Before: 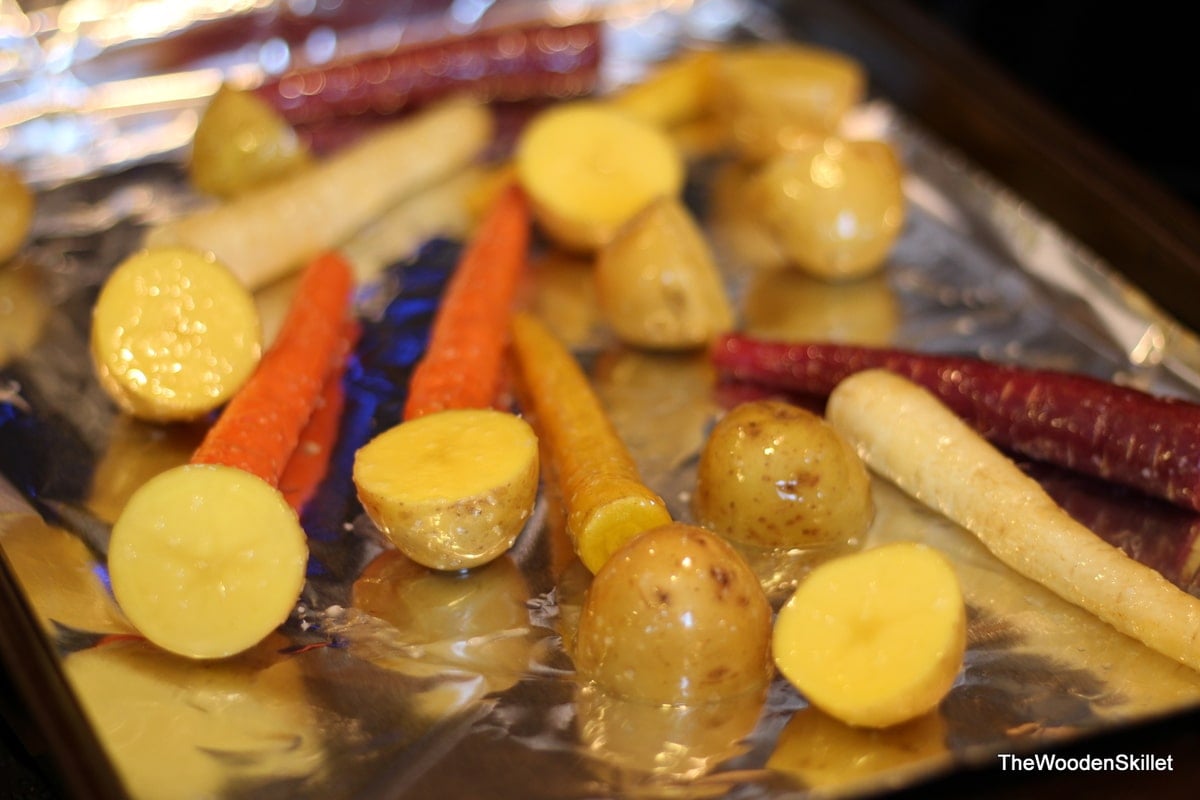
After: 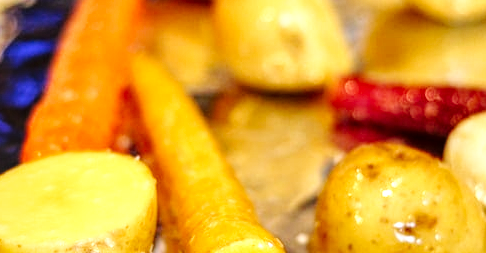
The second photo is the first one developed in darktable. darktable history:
base curve: curves: ch0 [(0, 0) (0.032, 0.025) (0.121, 0.166) (0.206, 0.329) (0.605, 0.79) (1, 1)], preserve colors none
local contrast: detail 144%
tone equalizer: -8 EV -0.743 EV, -7 EV -0.682 EV, -6 EV -0.567 EV, -5 EV -0.397 EV, -3 EV 0.378 EV, -2 EV 0.6 EV, -1 EV 0.684 EV, +0 EV 0.732 EV
crop: left 31.9%, top 32.25%, right 27.572%, bottom 36.104%
